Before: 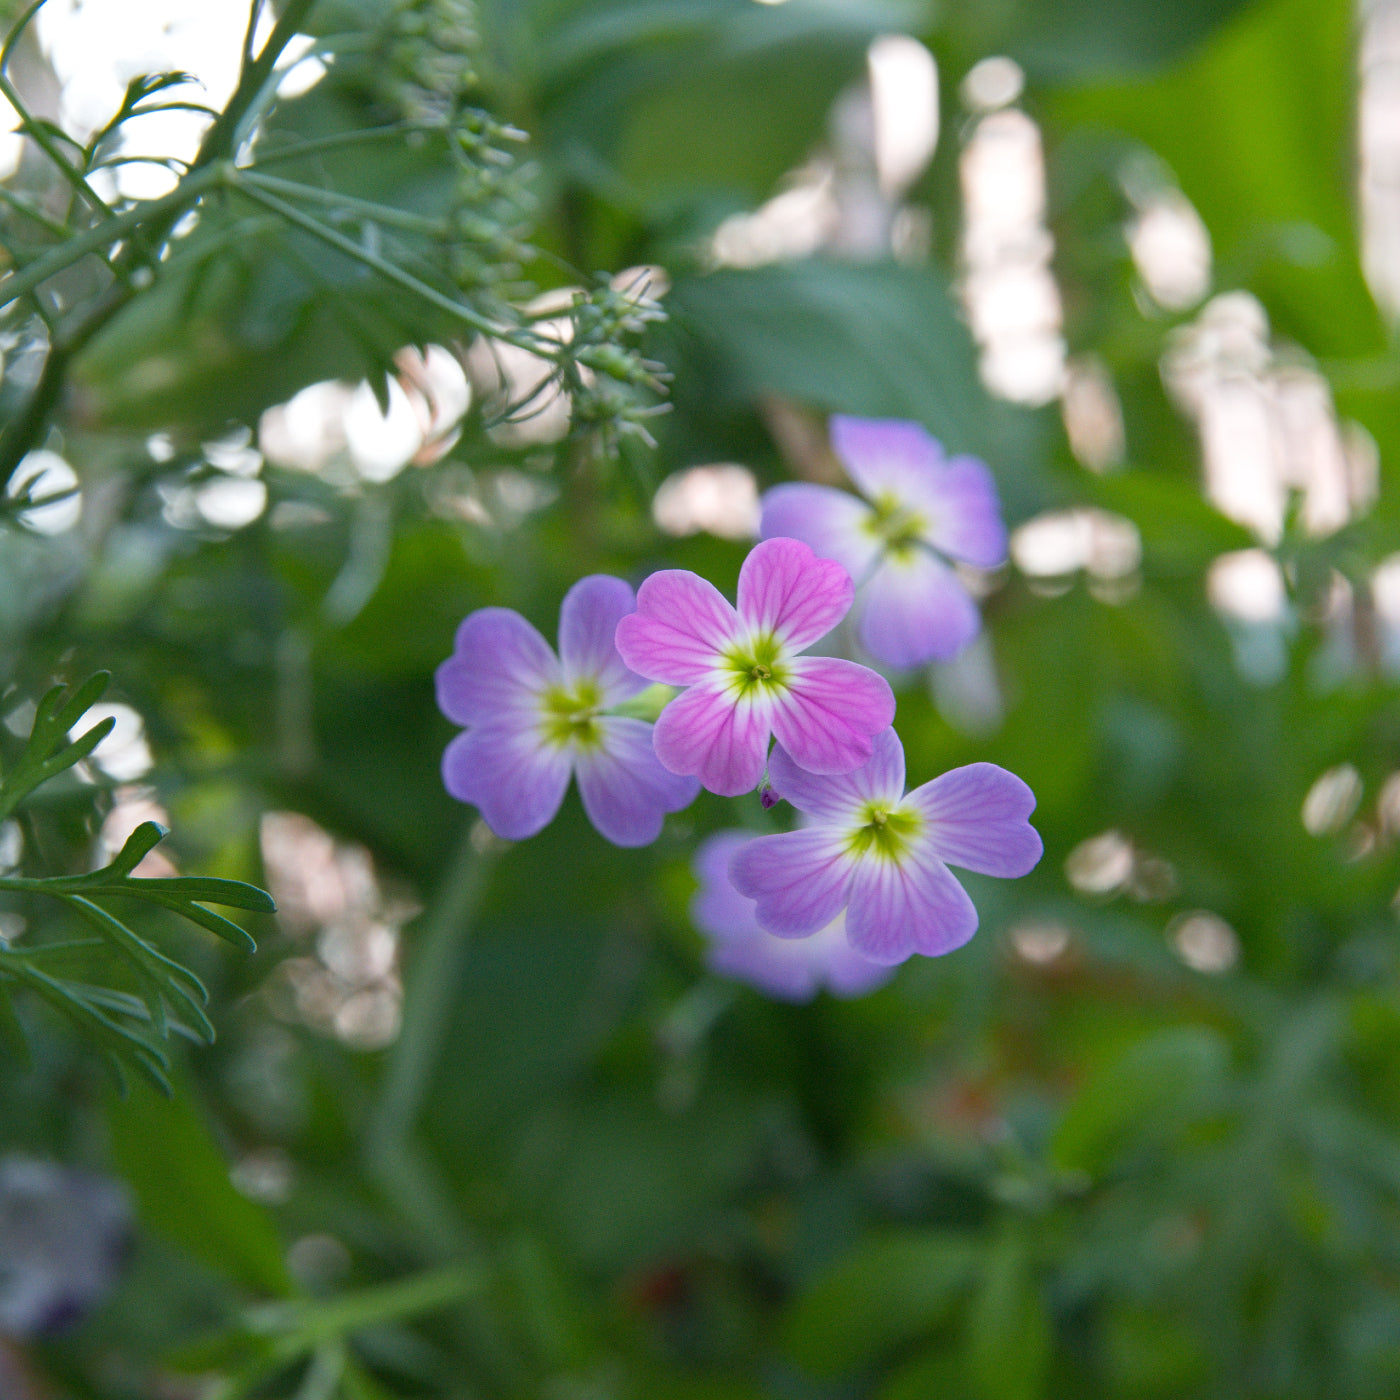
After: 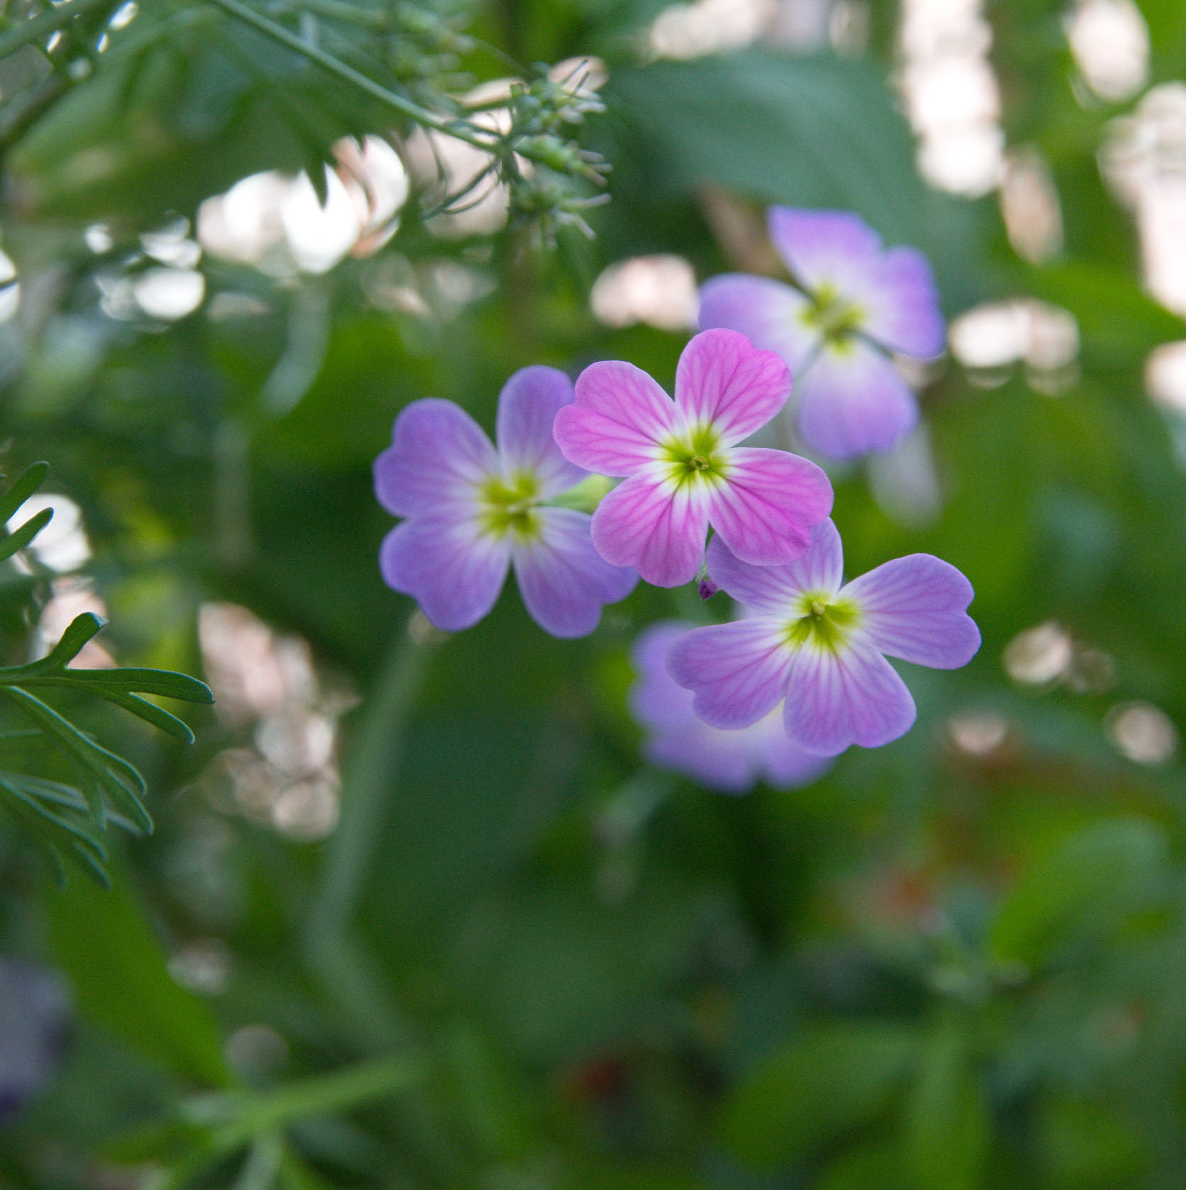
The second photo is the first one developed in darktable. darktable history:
crop and rotate: left 4.567%, top 14.991%, right 10.683%
